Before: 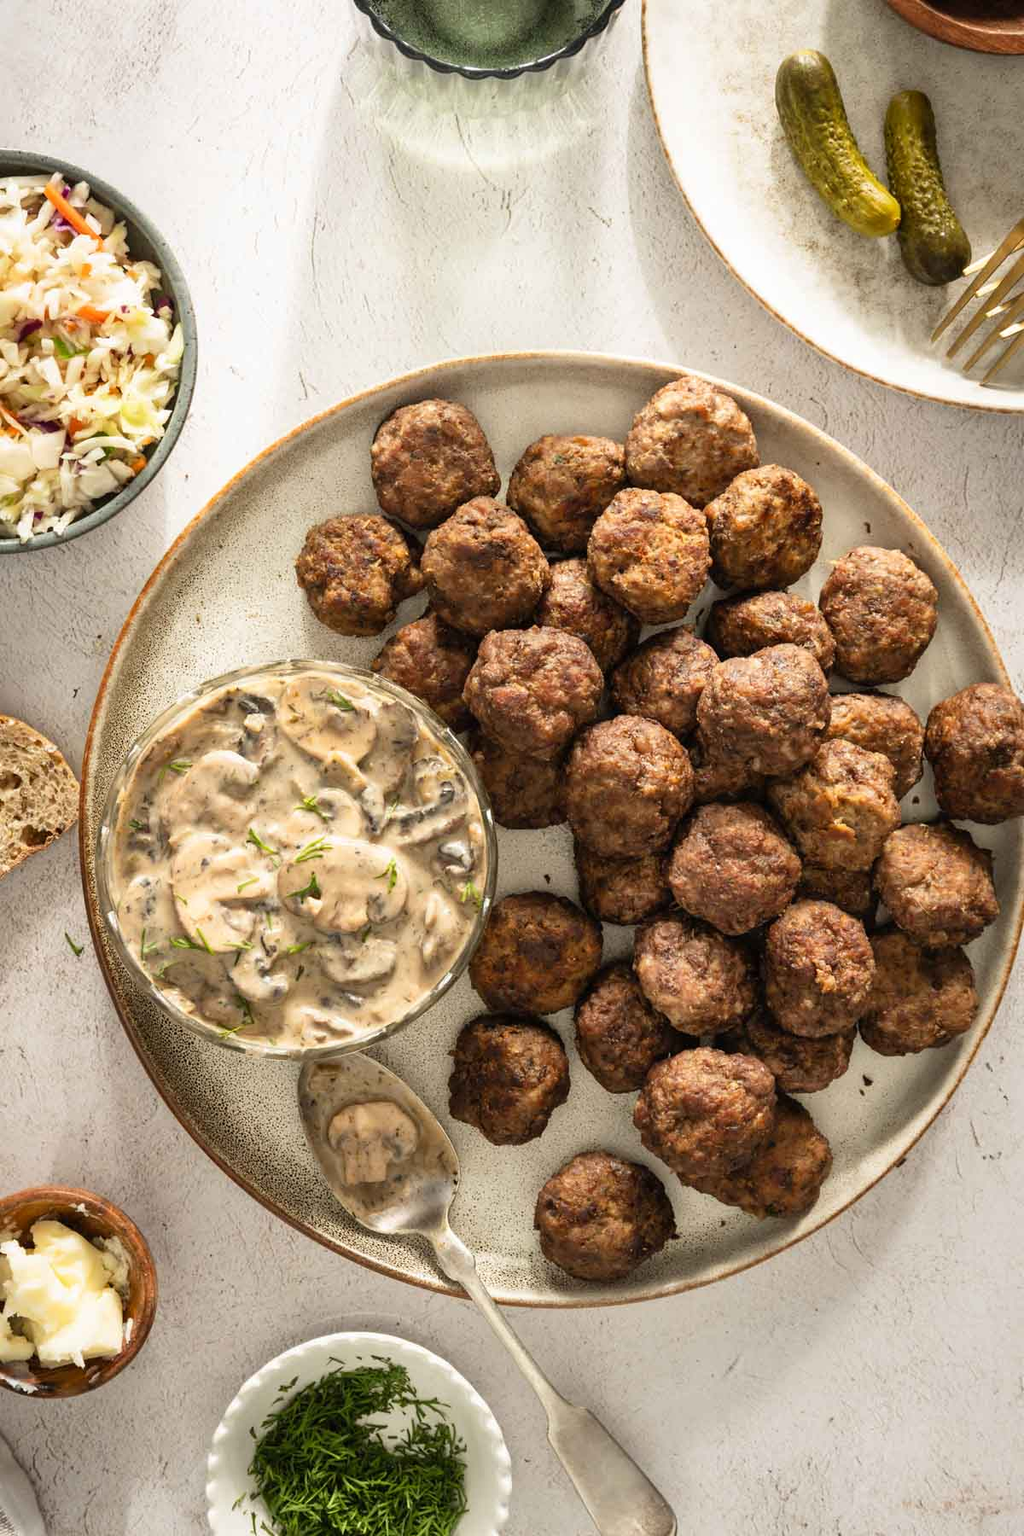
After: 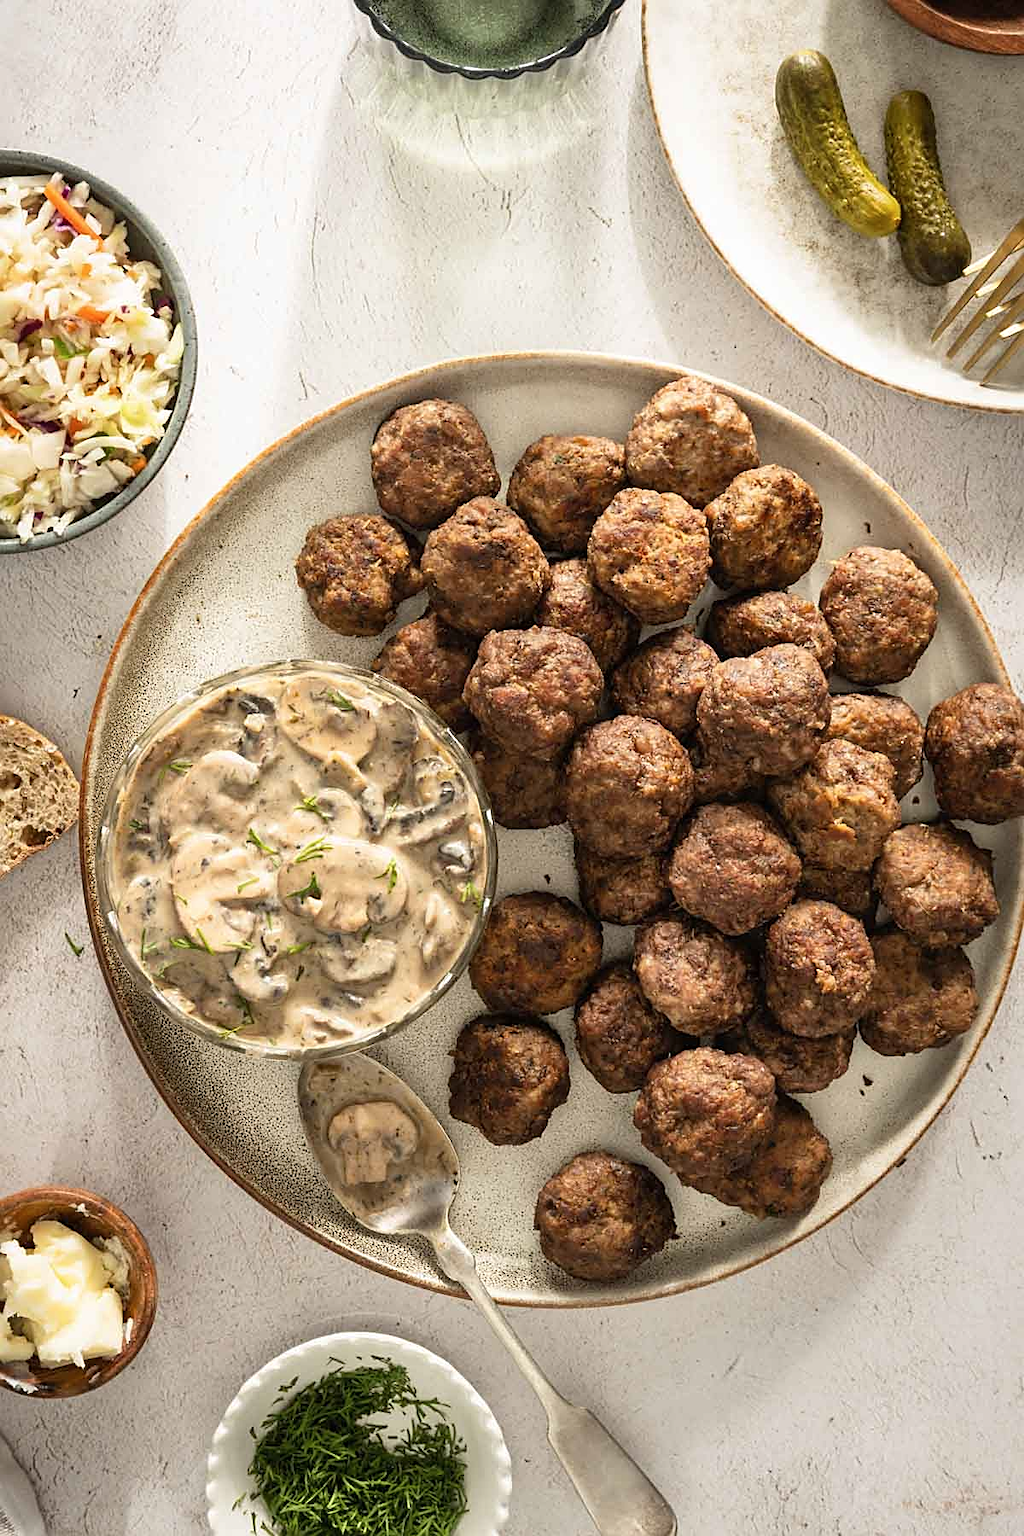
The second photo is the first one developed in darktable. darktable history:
contrast brightness saturation: saturation -0.052
sharpen: on, module defaults
